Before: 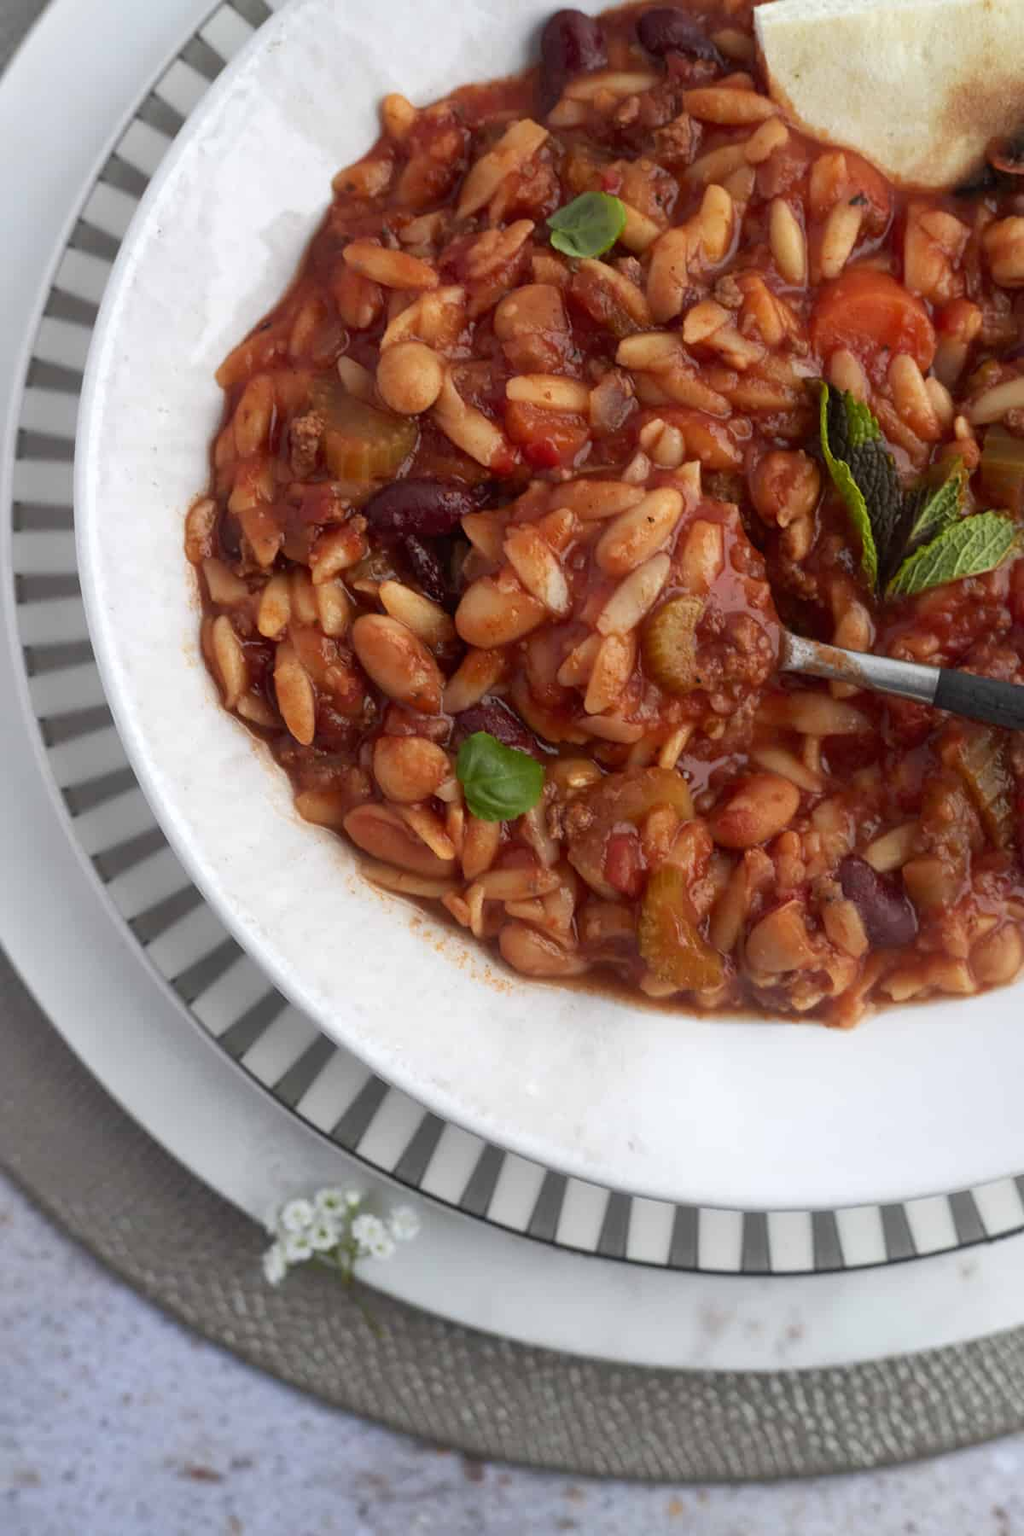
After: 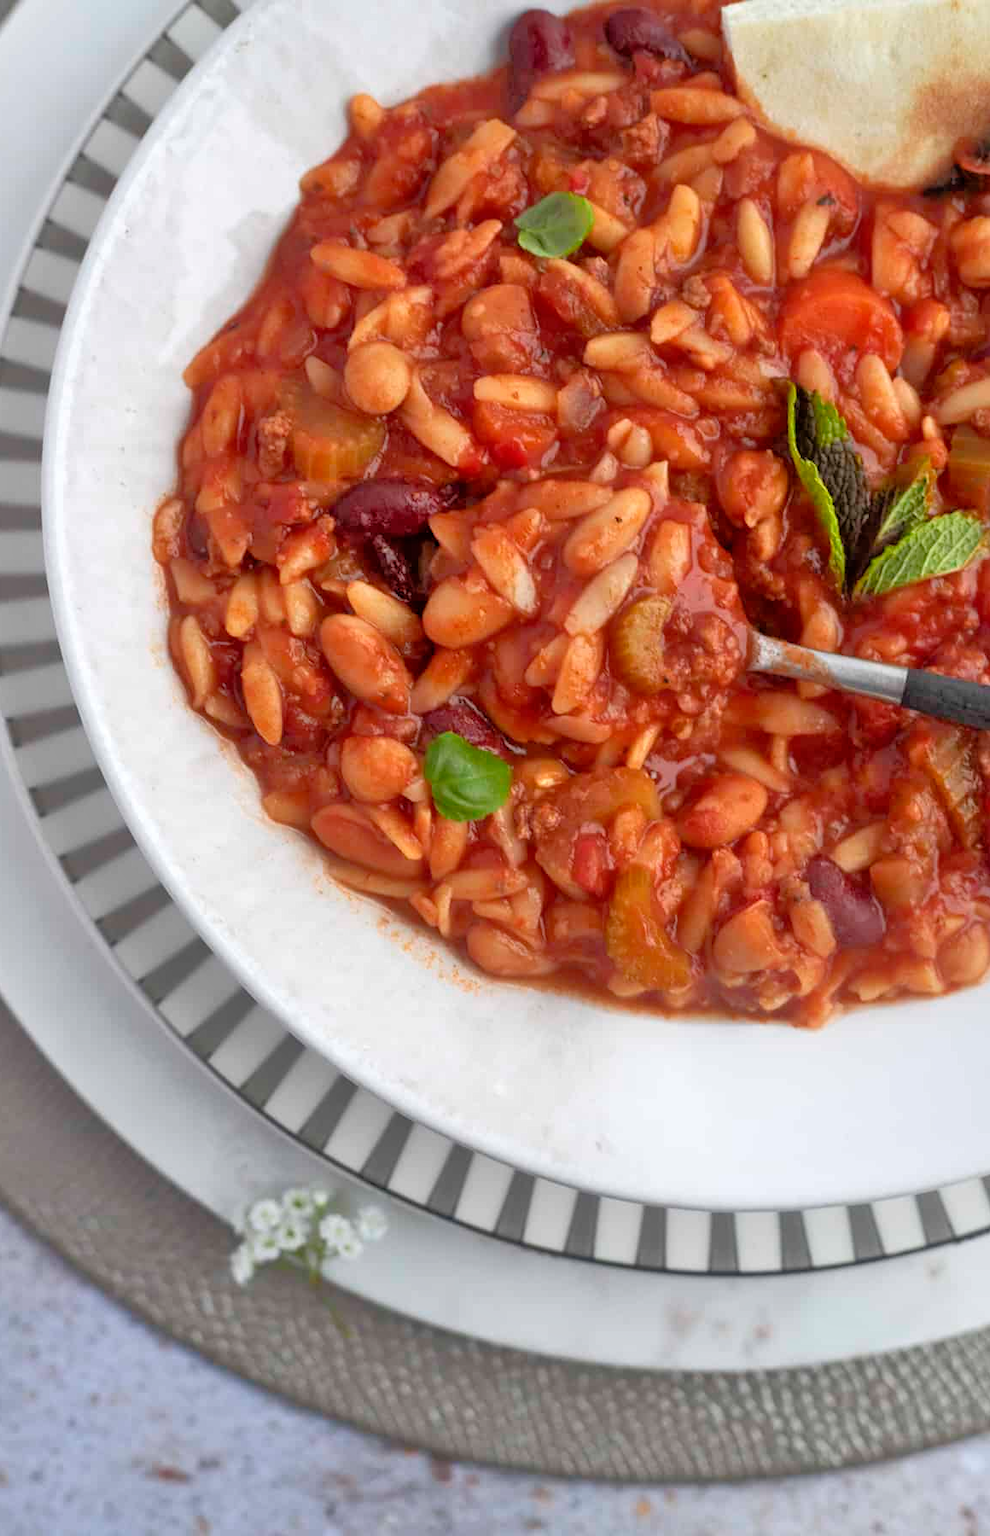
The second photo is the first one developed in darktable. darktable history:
crop and rotate: left 3.177%
tone equalizer: -7 EV 0.149 EV, -6 EV 0.603 EV, -5 EV 1.12 EV, -4 EV 1.37 EV, -3 EV 1.13 EV, -2 EV 0.6 EV, -1 EV 0.161 EV
